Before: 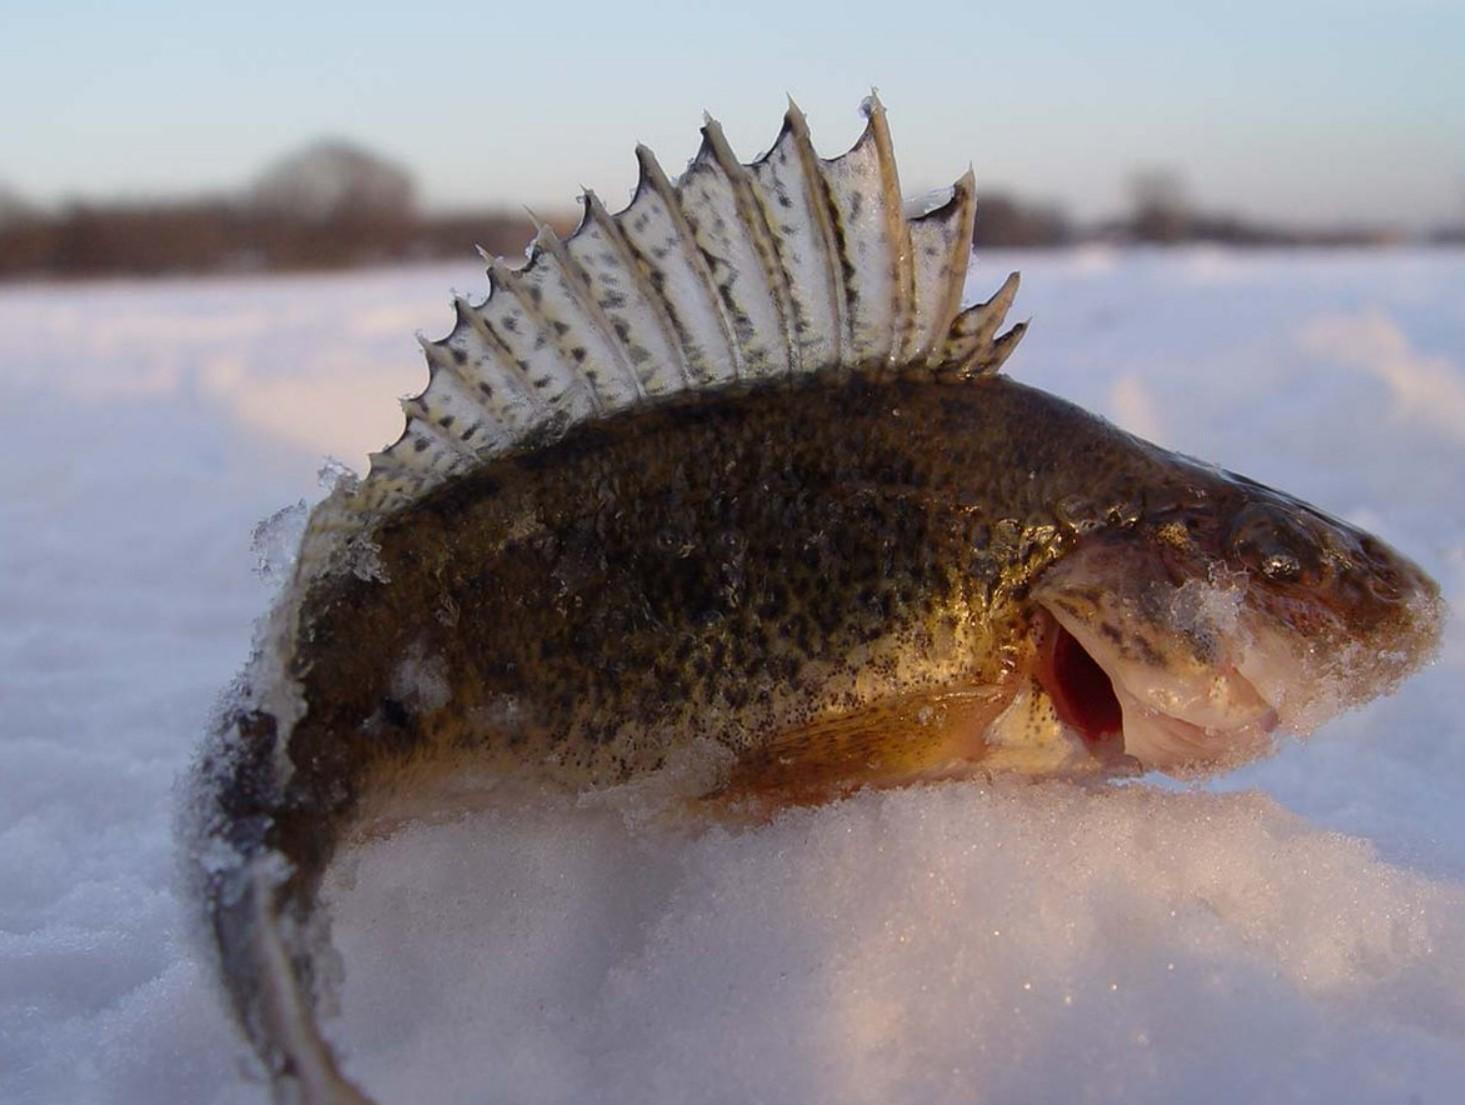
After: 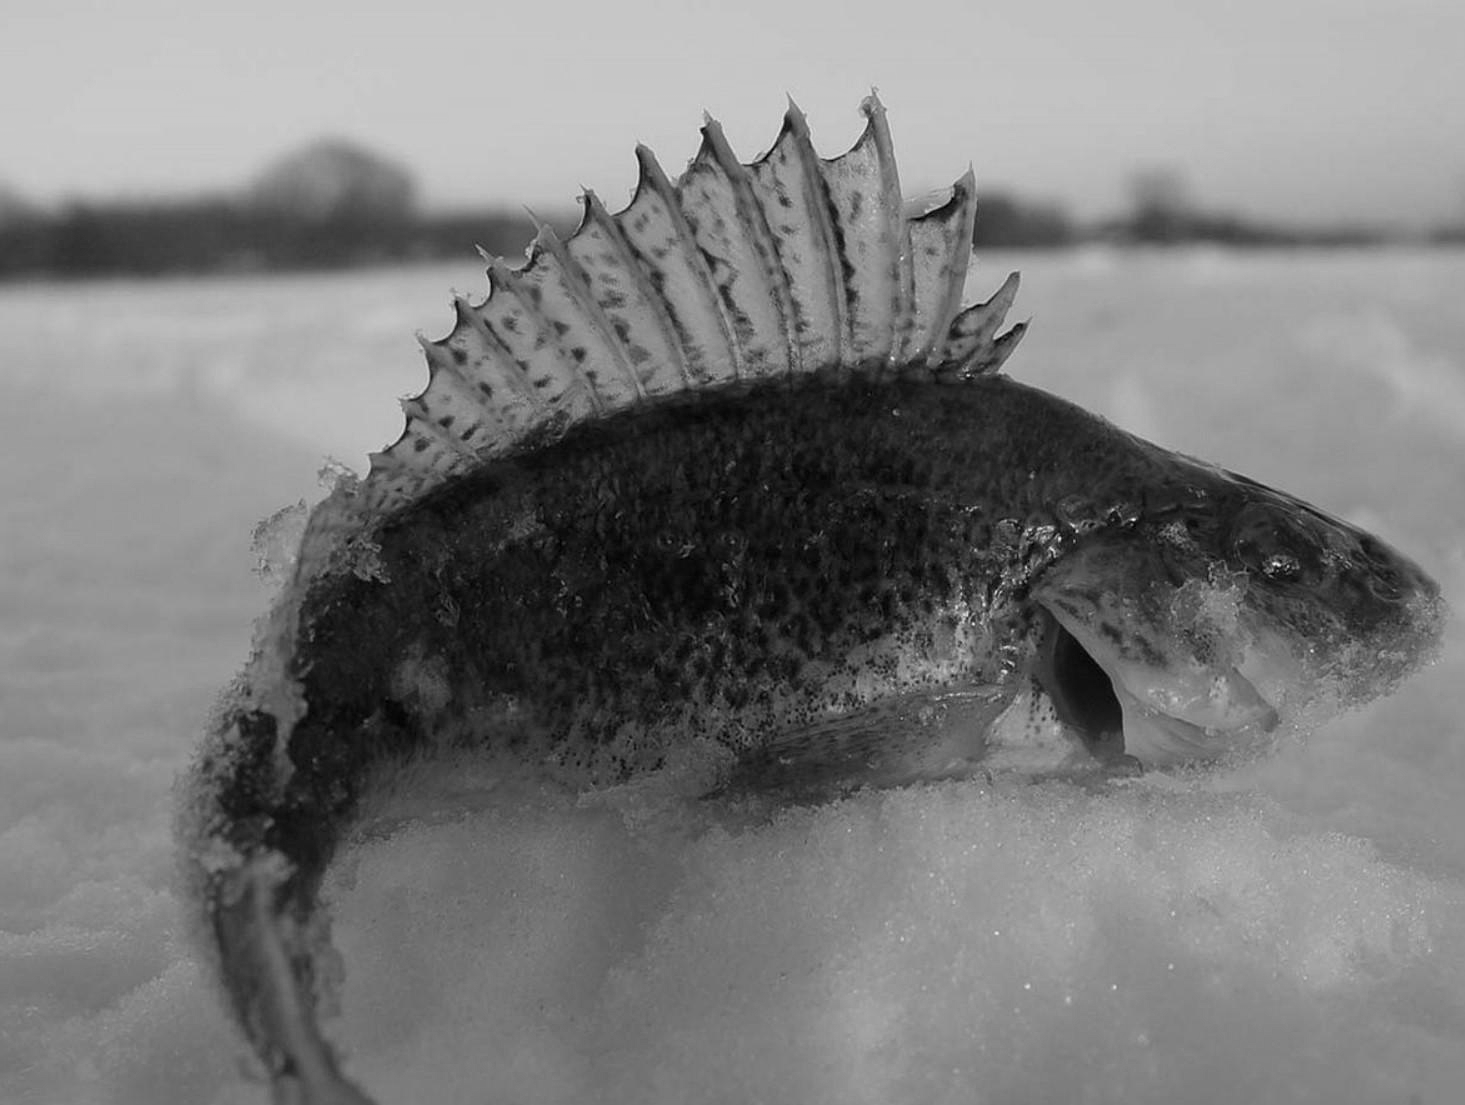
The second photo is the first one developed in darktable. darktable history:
monochrome: a -71.75, b 75.82
sharpen: radius 1.272, amount 0.305, threshold 0
